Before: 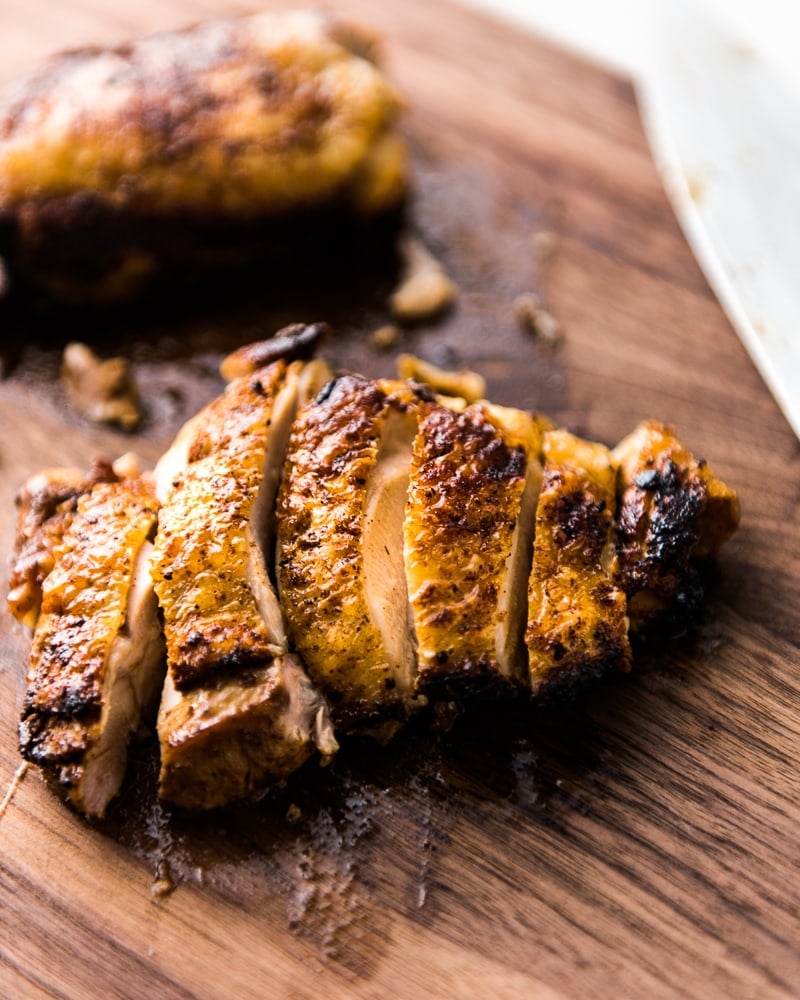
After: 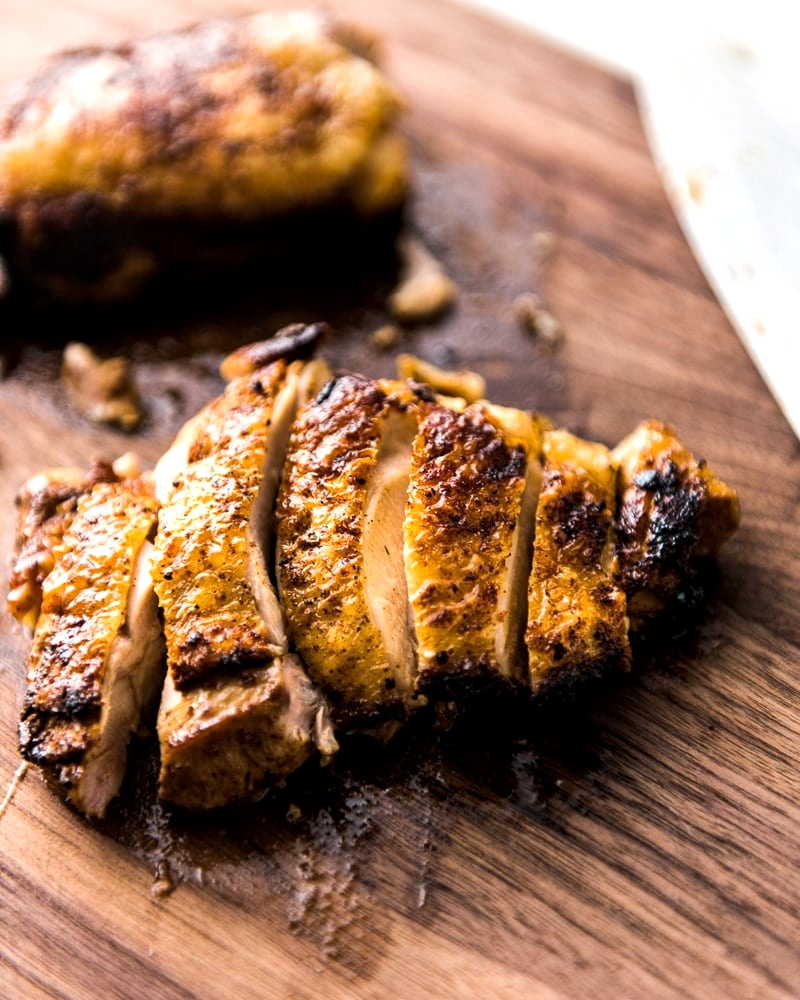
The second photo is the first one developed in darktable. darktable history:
local contrast: highlights 100%, shadows 100%, detail 120%, midtone range 0.2
exposure: exposure 0.191 EV, compensate highlight preservation false
